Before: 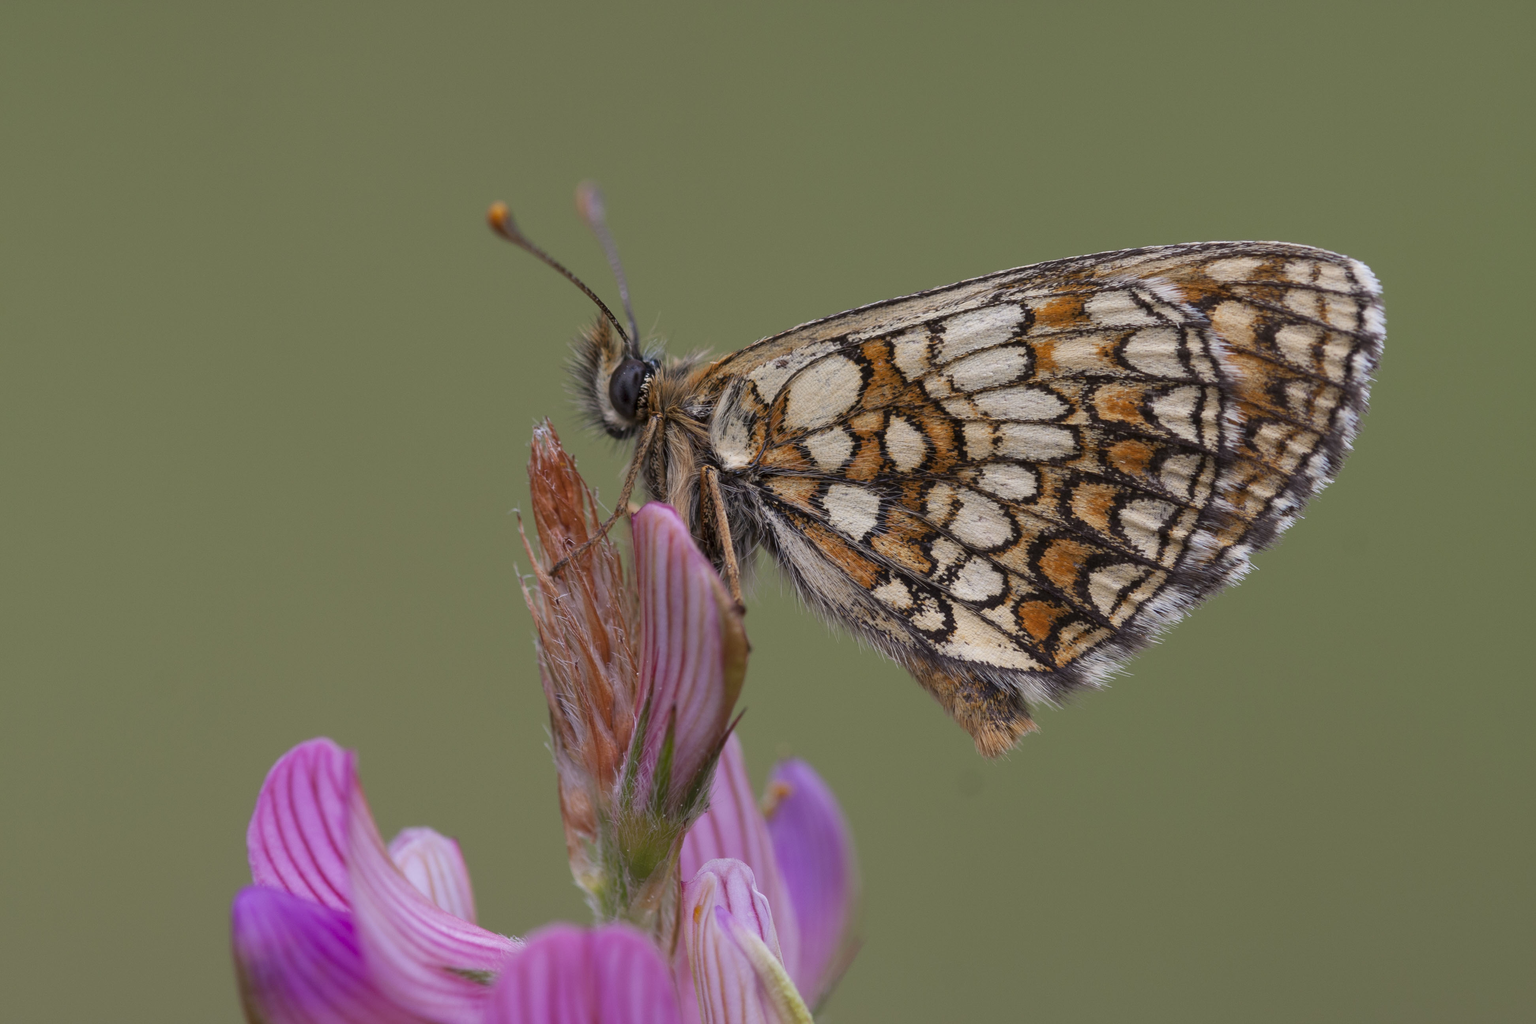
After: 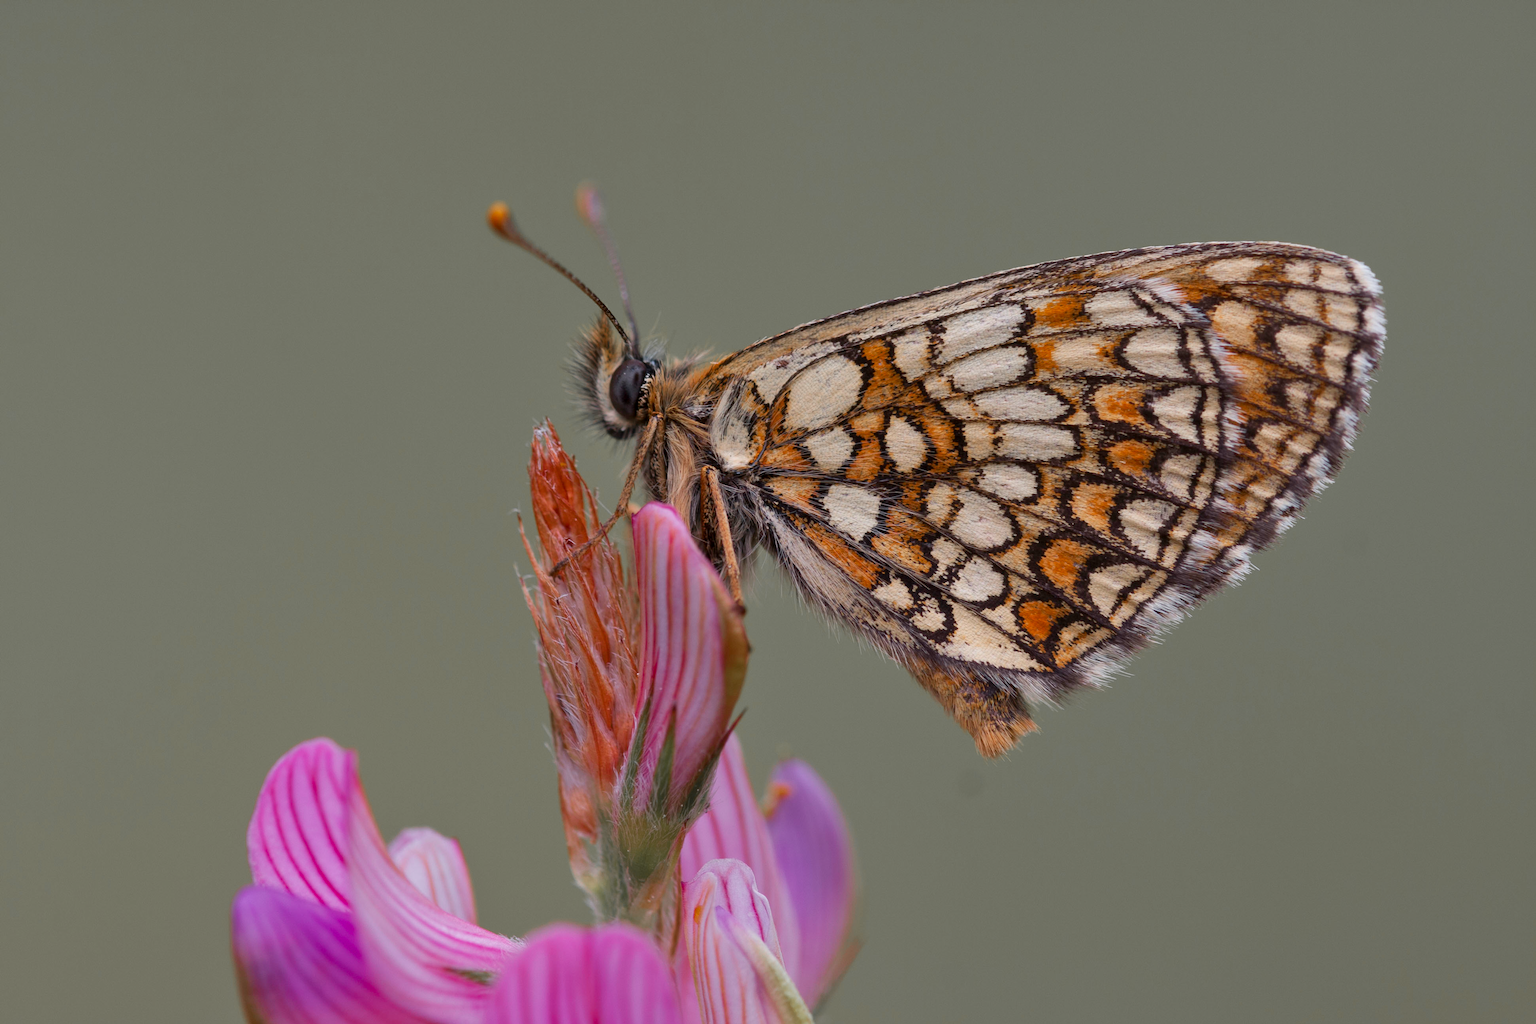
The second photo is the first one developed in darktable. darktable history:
shadows and highlights: shadows 59.62, soften with gaussian
color zones: curves: ch1 [(0, 0.679) (0.143, 0.647) (0.286, 0.261) (0.378, -0.011) (0.571, 0.396) (0.714, 0.399) (0.857, 0.406) (1, 0.679)]
